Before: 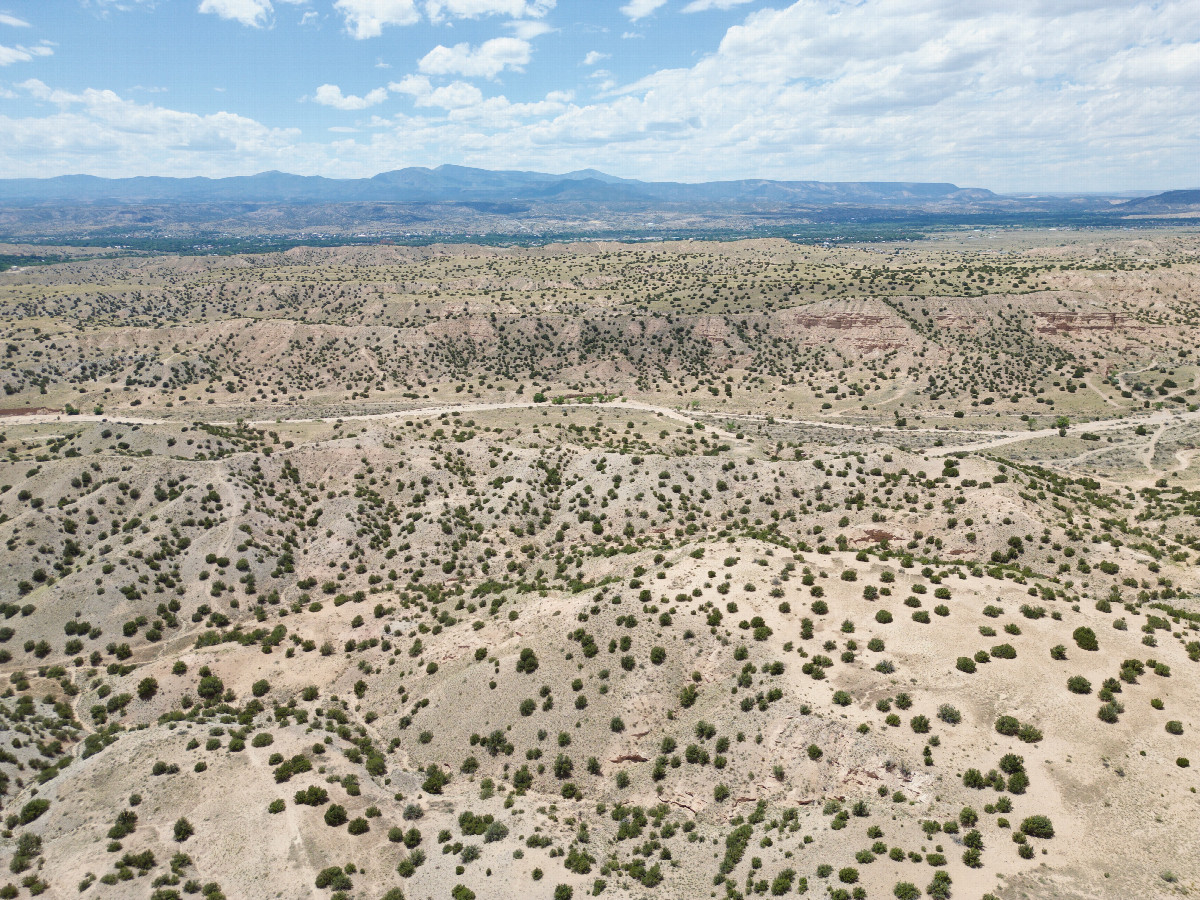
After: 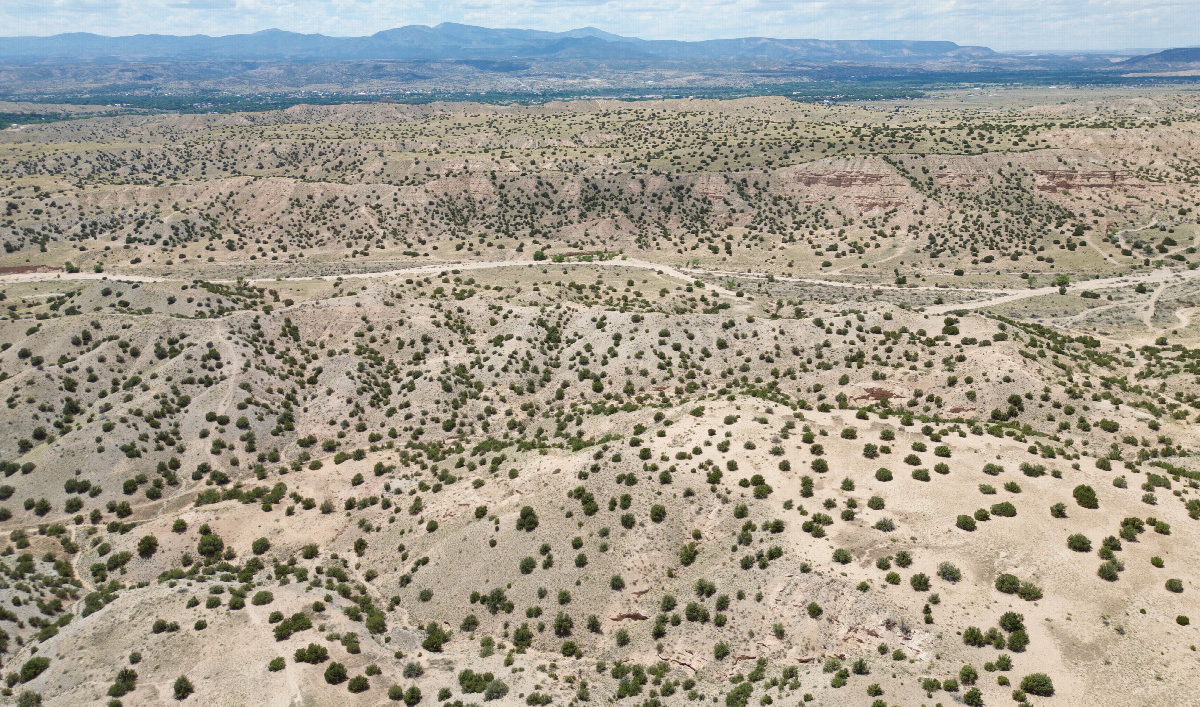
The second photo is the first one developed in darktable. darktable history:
crop and rotate: top 15.84%, bottom 5.509%
